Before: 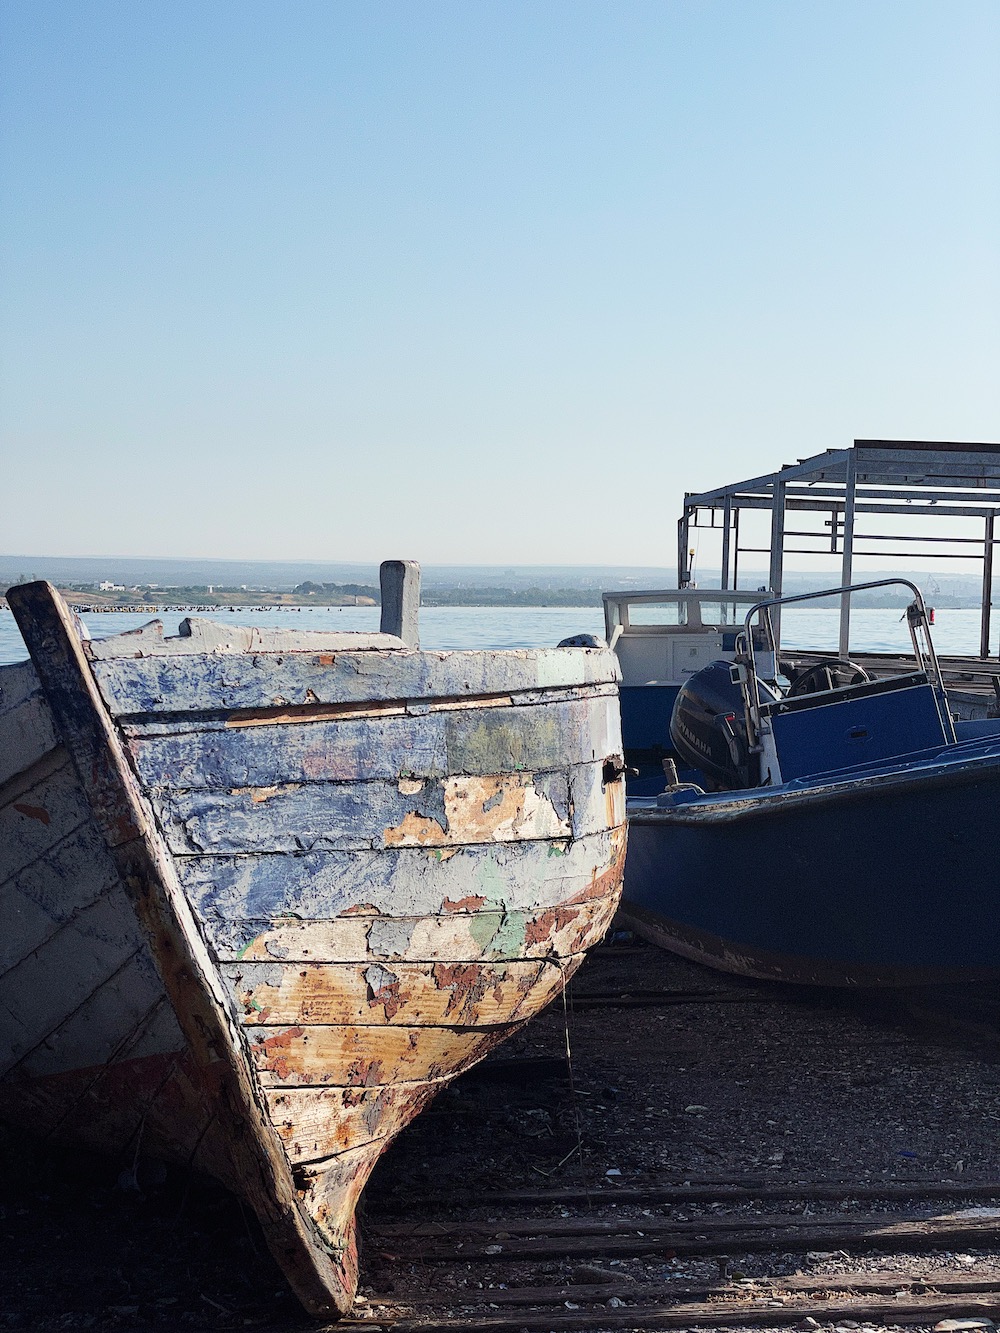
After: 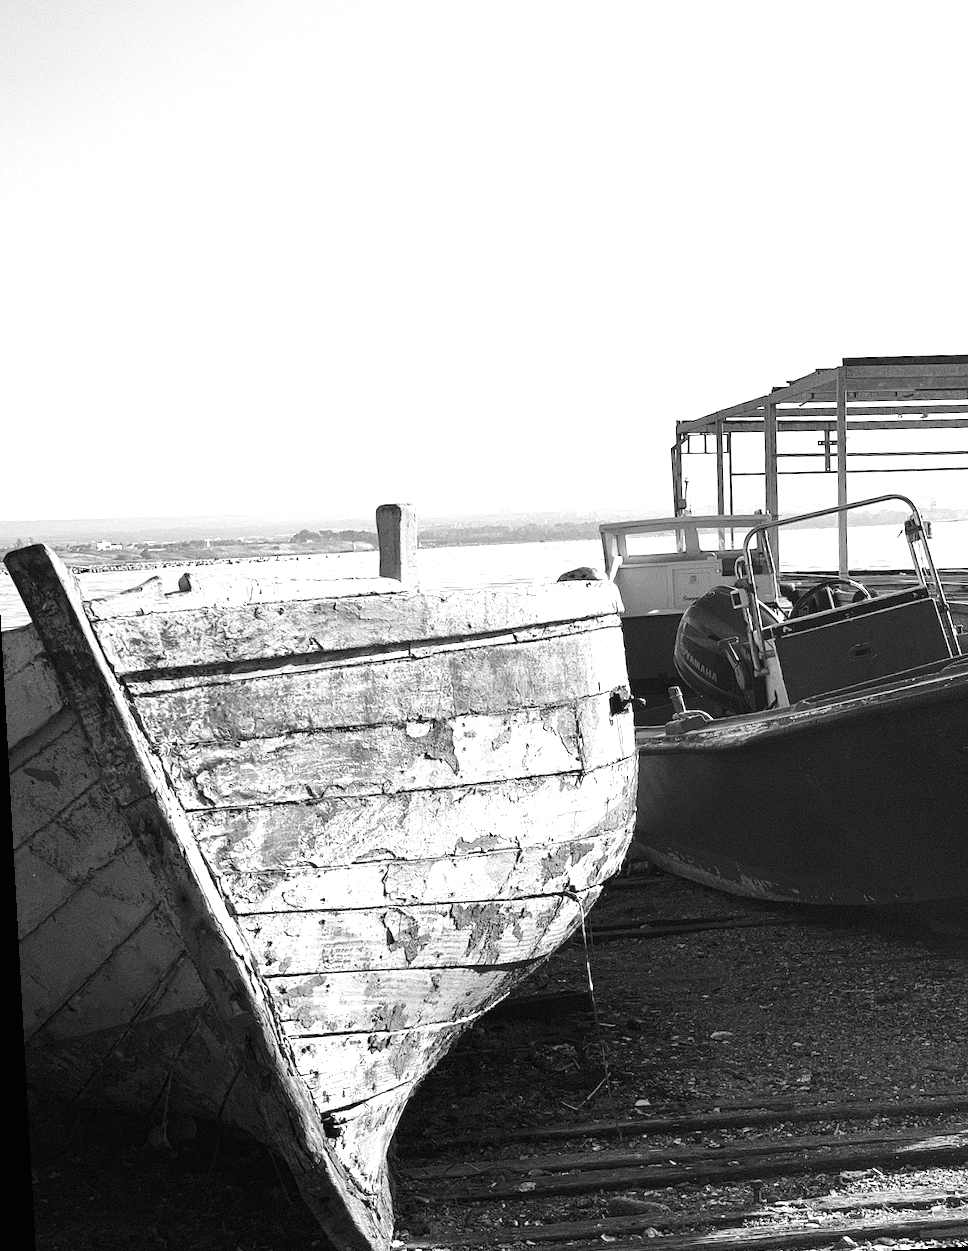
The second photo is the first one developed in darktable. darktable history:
rotate and perspective: rotation -3.18°, automatic cropping off
monochrome: on, module defaults
crop: left 3.305%, top 6.436%, right 6.389%, bottom 3.258%
exposure: black level correction 0, exposure 1 EV, compensate highlight preservation false
contrast brightness saturation: contrast 0.01, saturation -0.05
